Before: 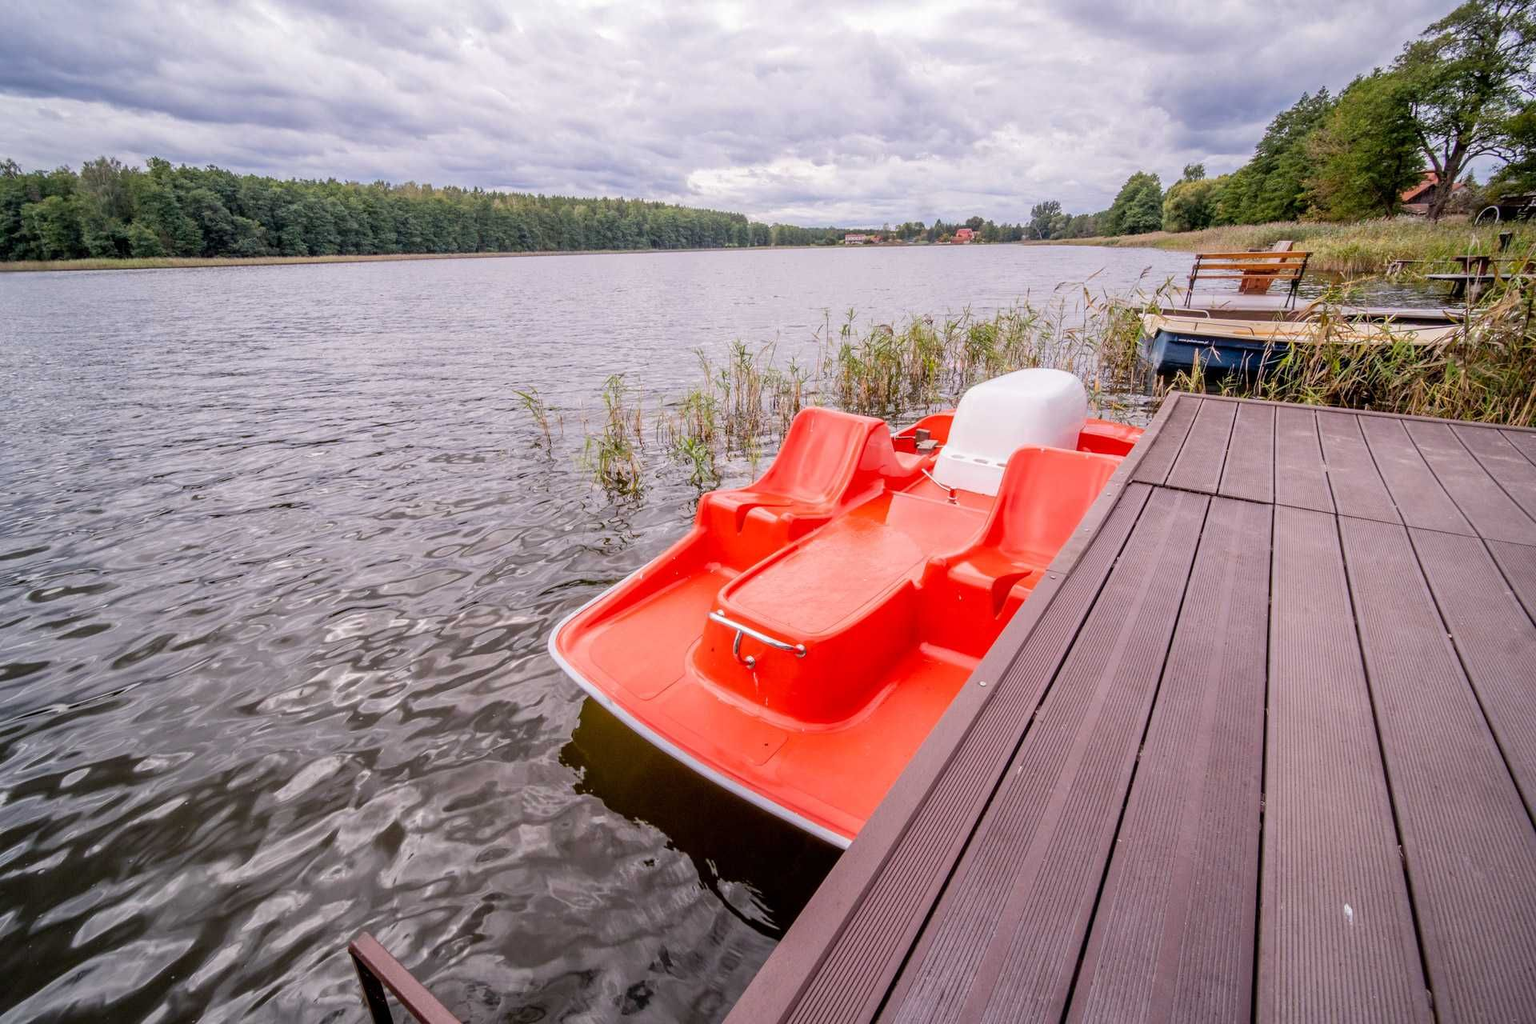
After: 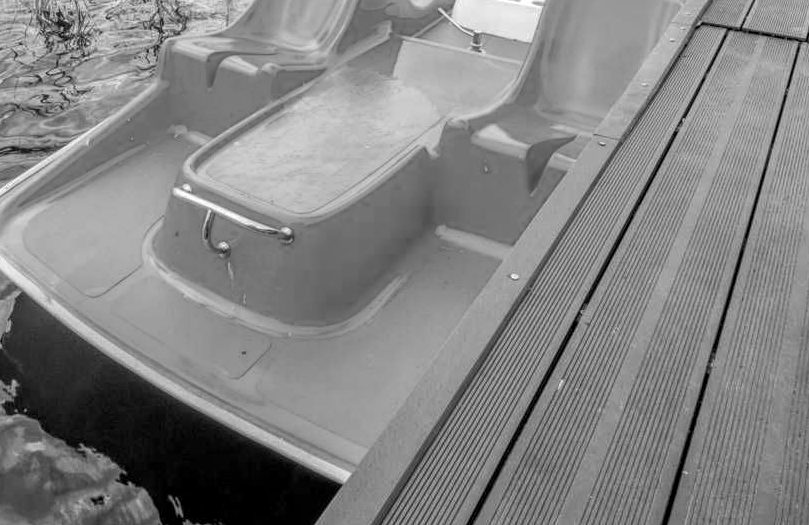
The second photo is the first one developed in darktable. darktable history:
monochrome: on, module defaults
local contrast: highlights 99%, shadows 86%, detail 160%, midtone range 0.2
crop: left 37.221%, top 45.169%, right 20.63%, bottom 13.777%
